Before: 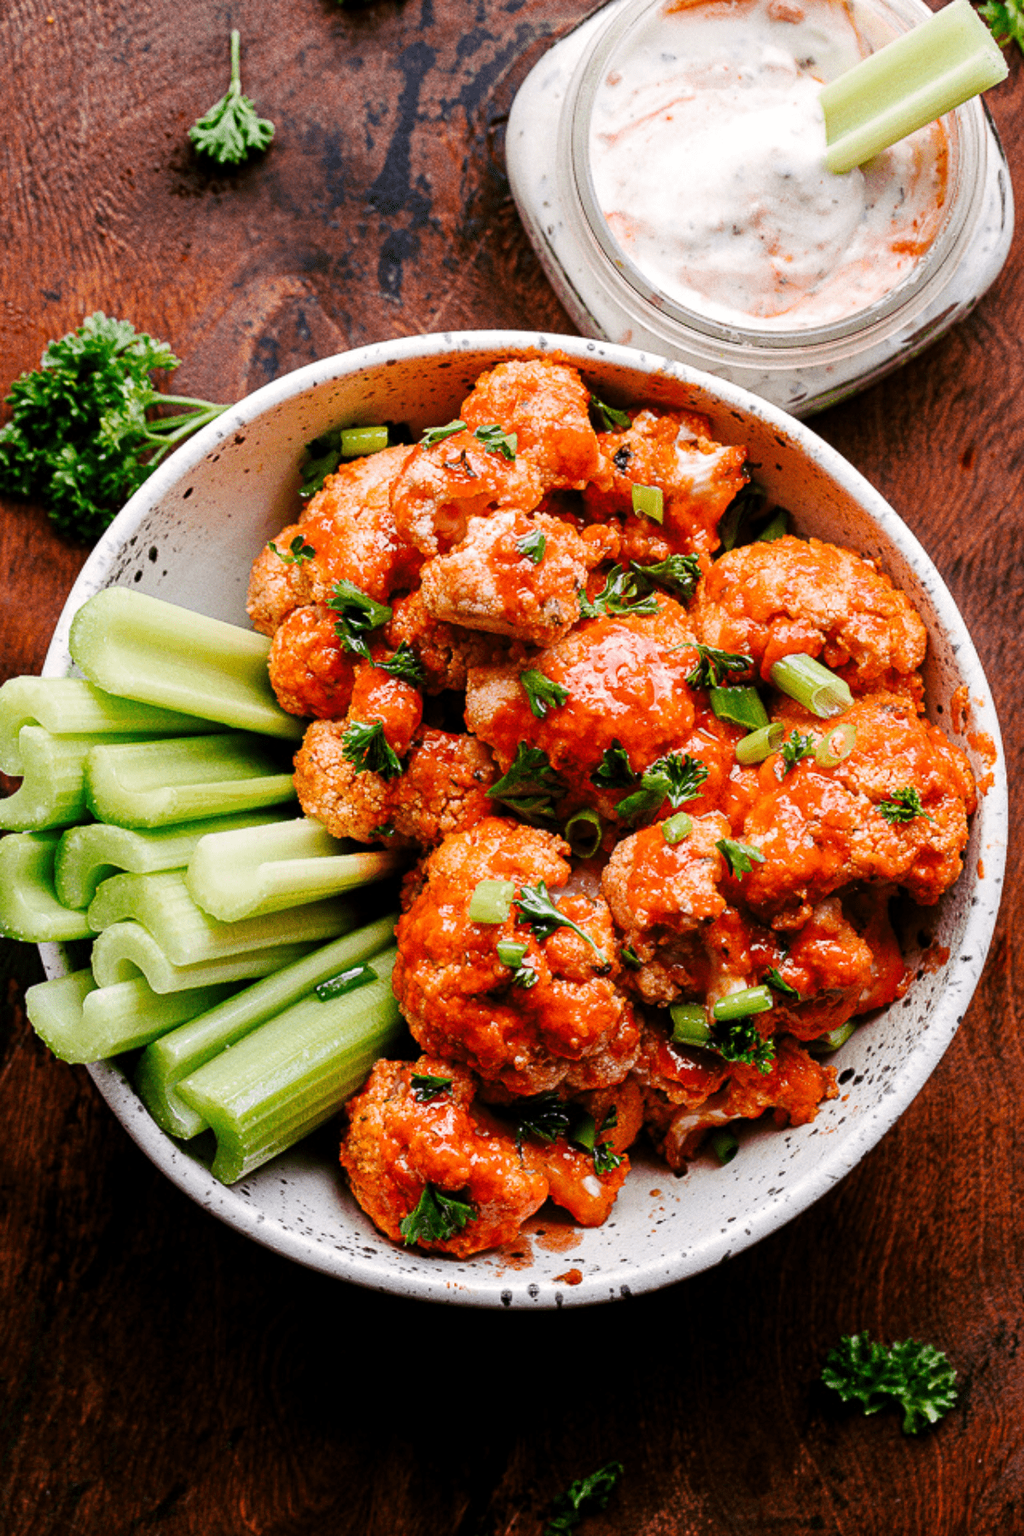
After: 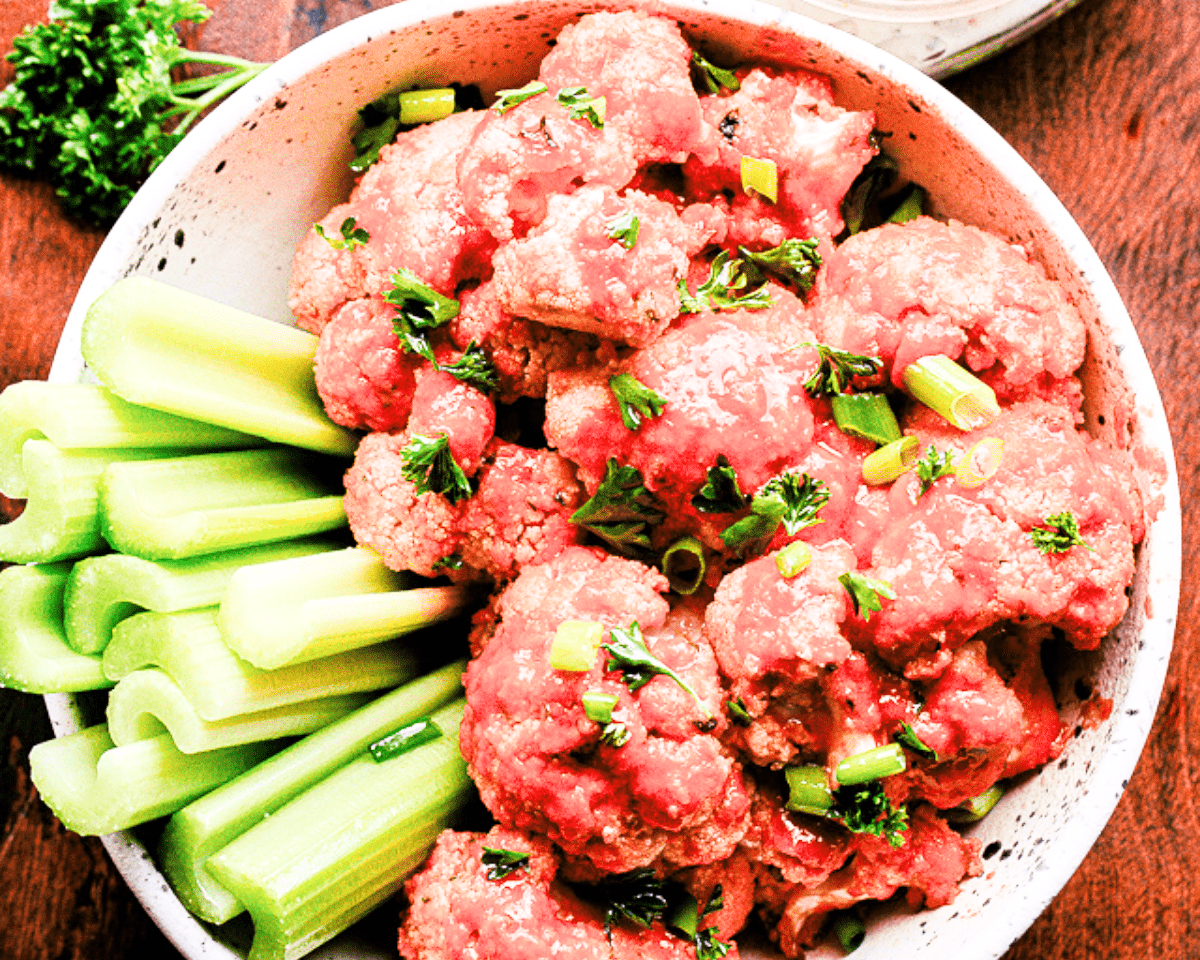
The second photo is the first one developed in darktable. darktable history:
crop and rotate: top 22.848%, bottom 23.795%
filmic rgb: black relative exposure -7.97 EV, white relative exposure 4.04 EV, hardness 4.13
exposure: black level correction 0, exposure 1.74 EV, compensate highlight preservation false
